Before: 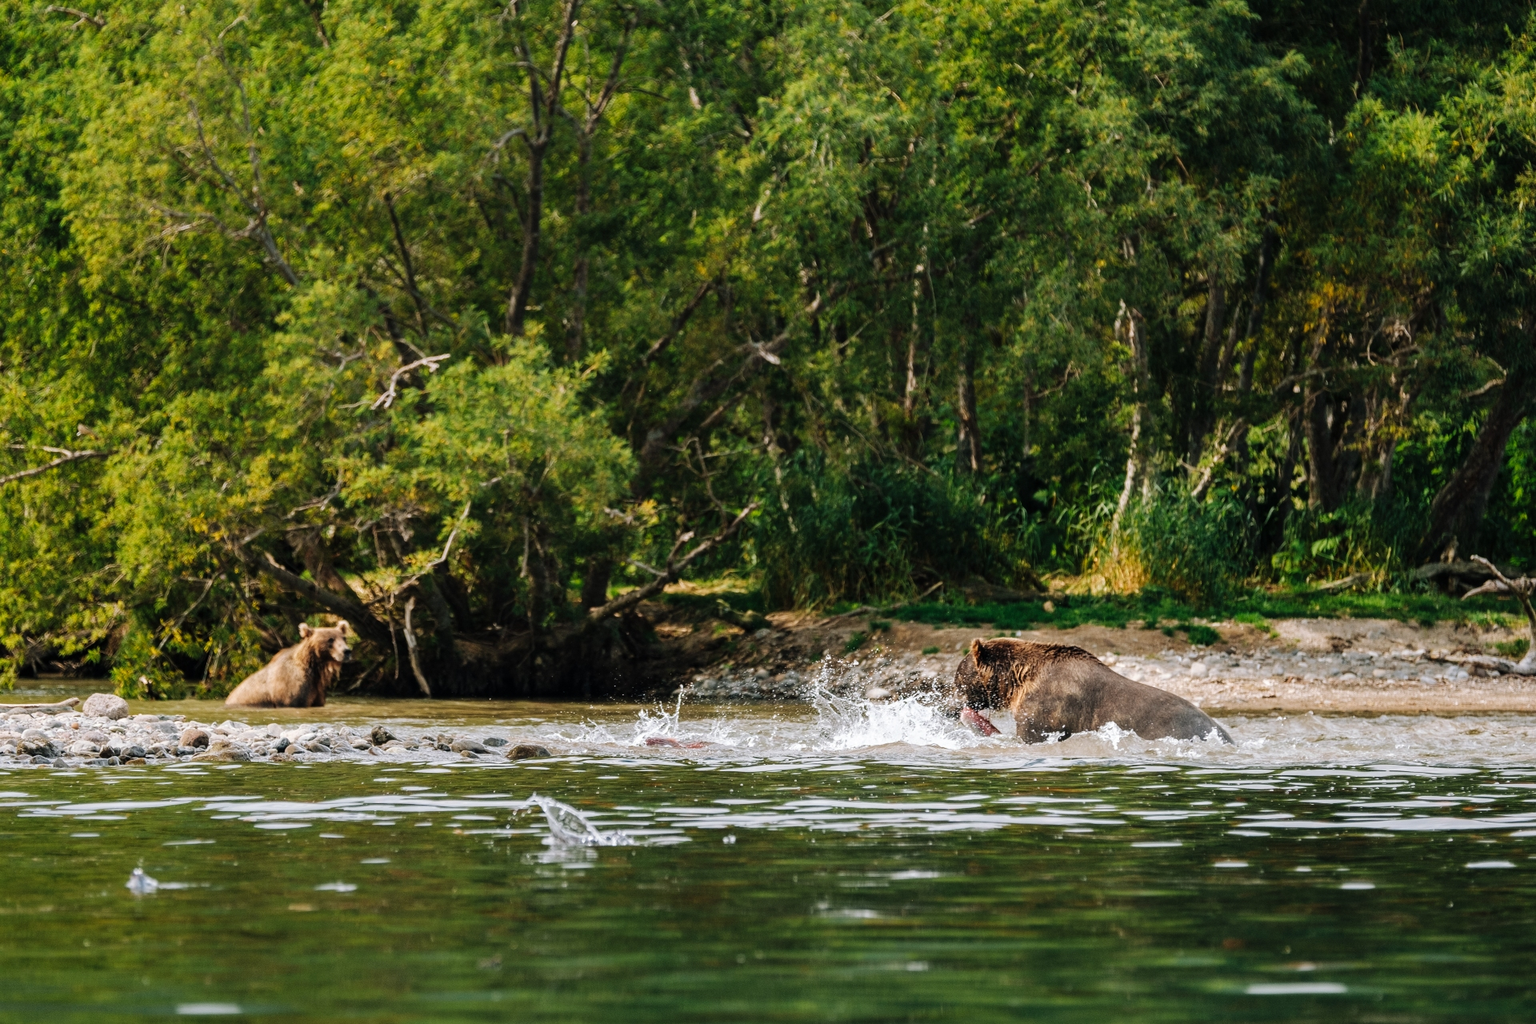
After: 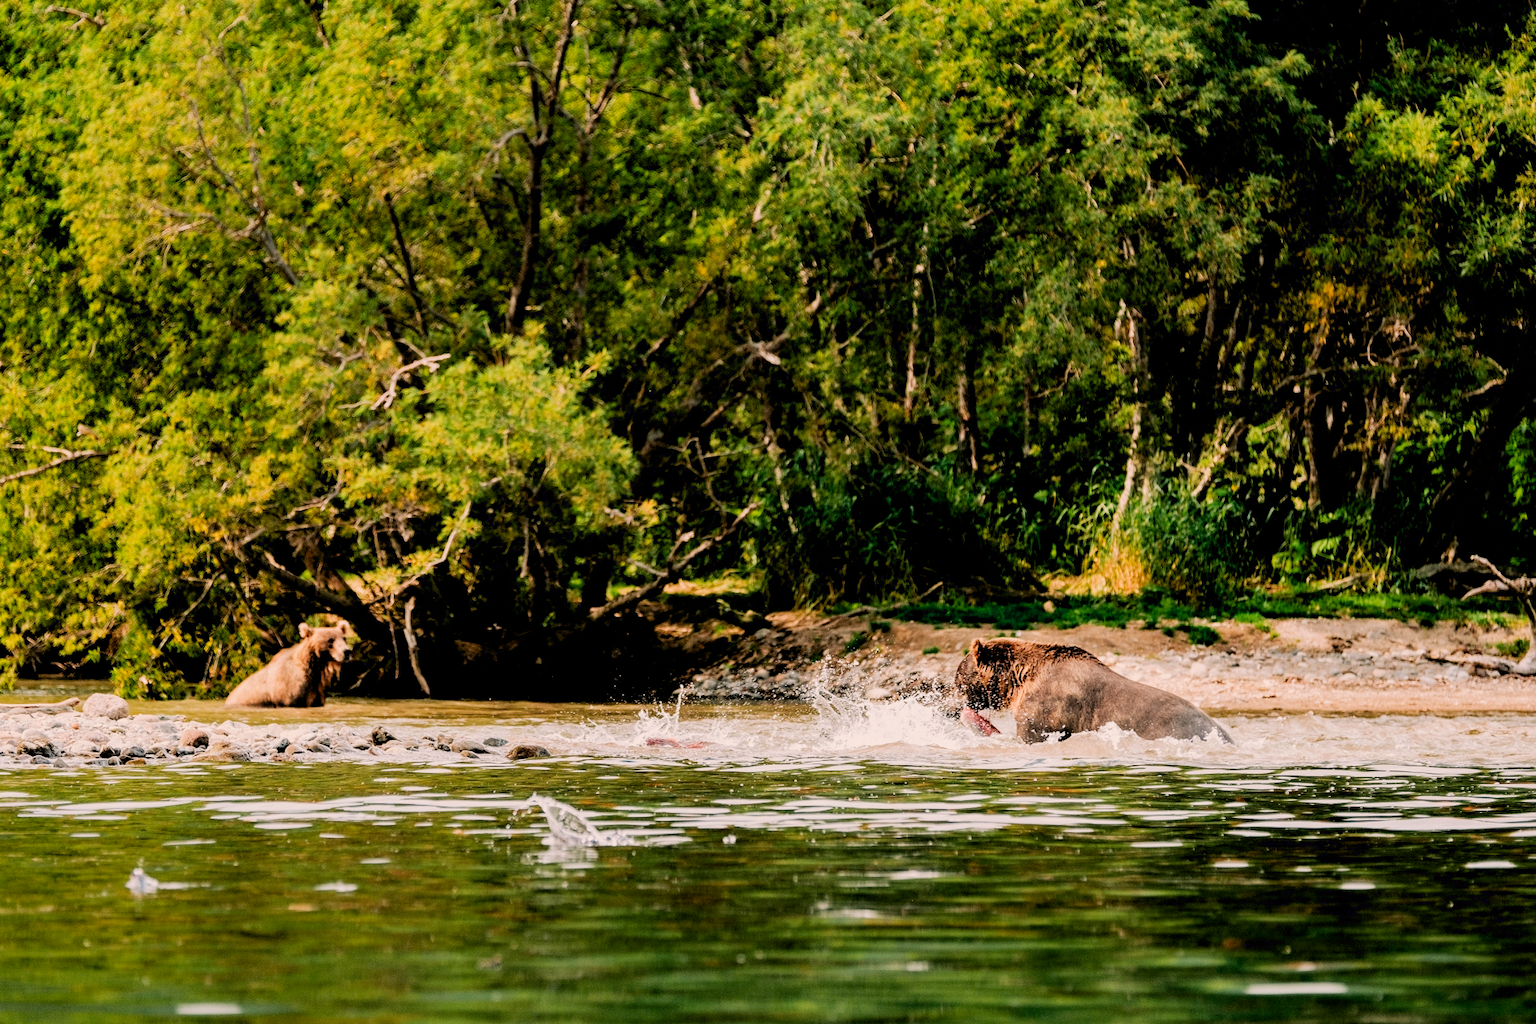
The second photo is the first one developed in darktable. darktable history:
exposure: black level correction 0.012, exposure 0.7 EV, compensate exposure bias true, compensate highlight preservation false
filmic rgb: black relative exposure -7.65 EV, white relative exposure 4.56 EV, hardness 3.61, contrast 1.05
white balance: red 1.127, blue 0.943
